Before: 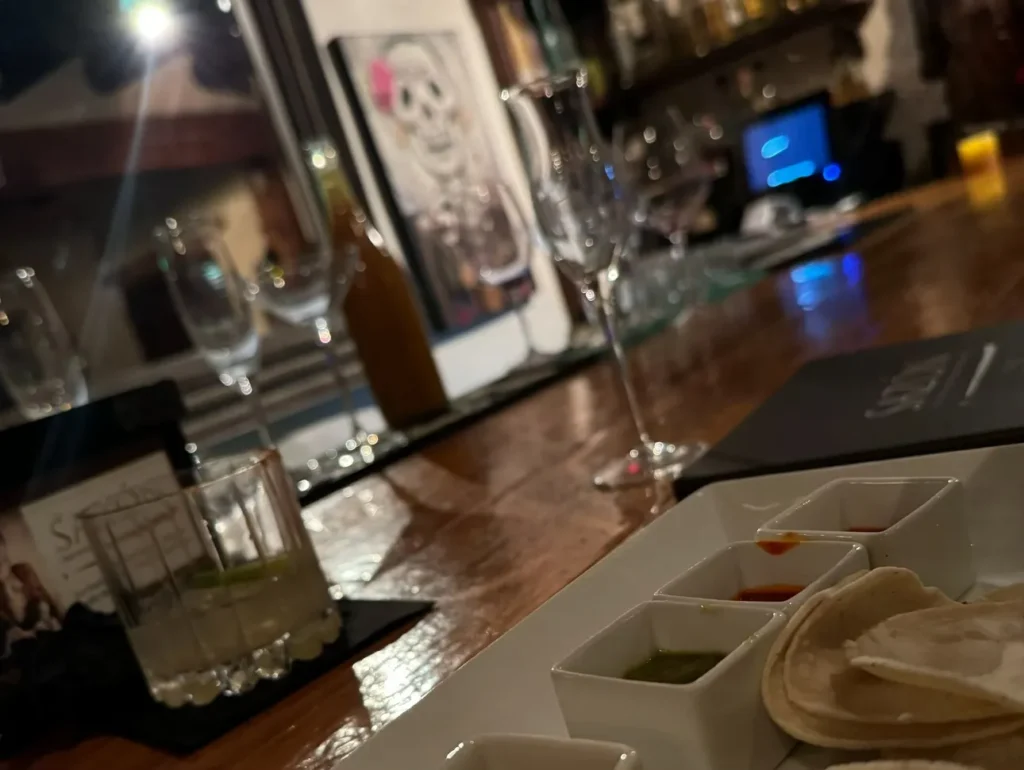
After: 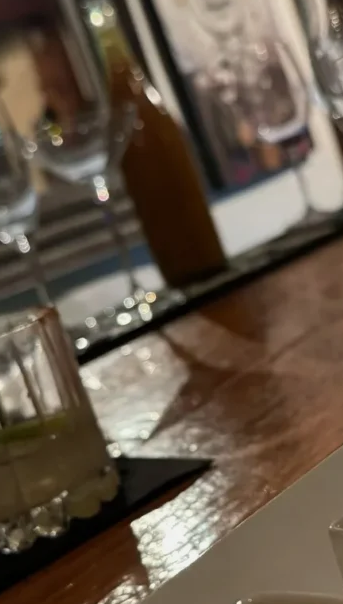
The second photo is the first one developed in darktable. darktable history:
crop and rotate: left 21.77%, top 18.528%, right 44.676%, bottom 2.997%
exposure: exposure -0.153 EV, compensate highlight preservation false
